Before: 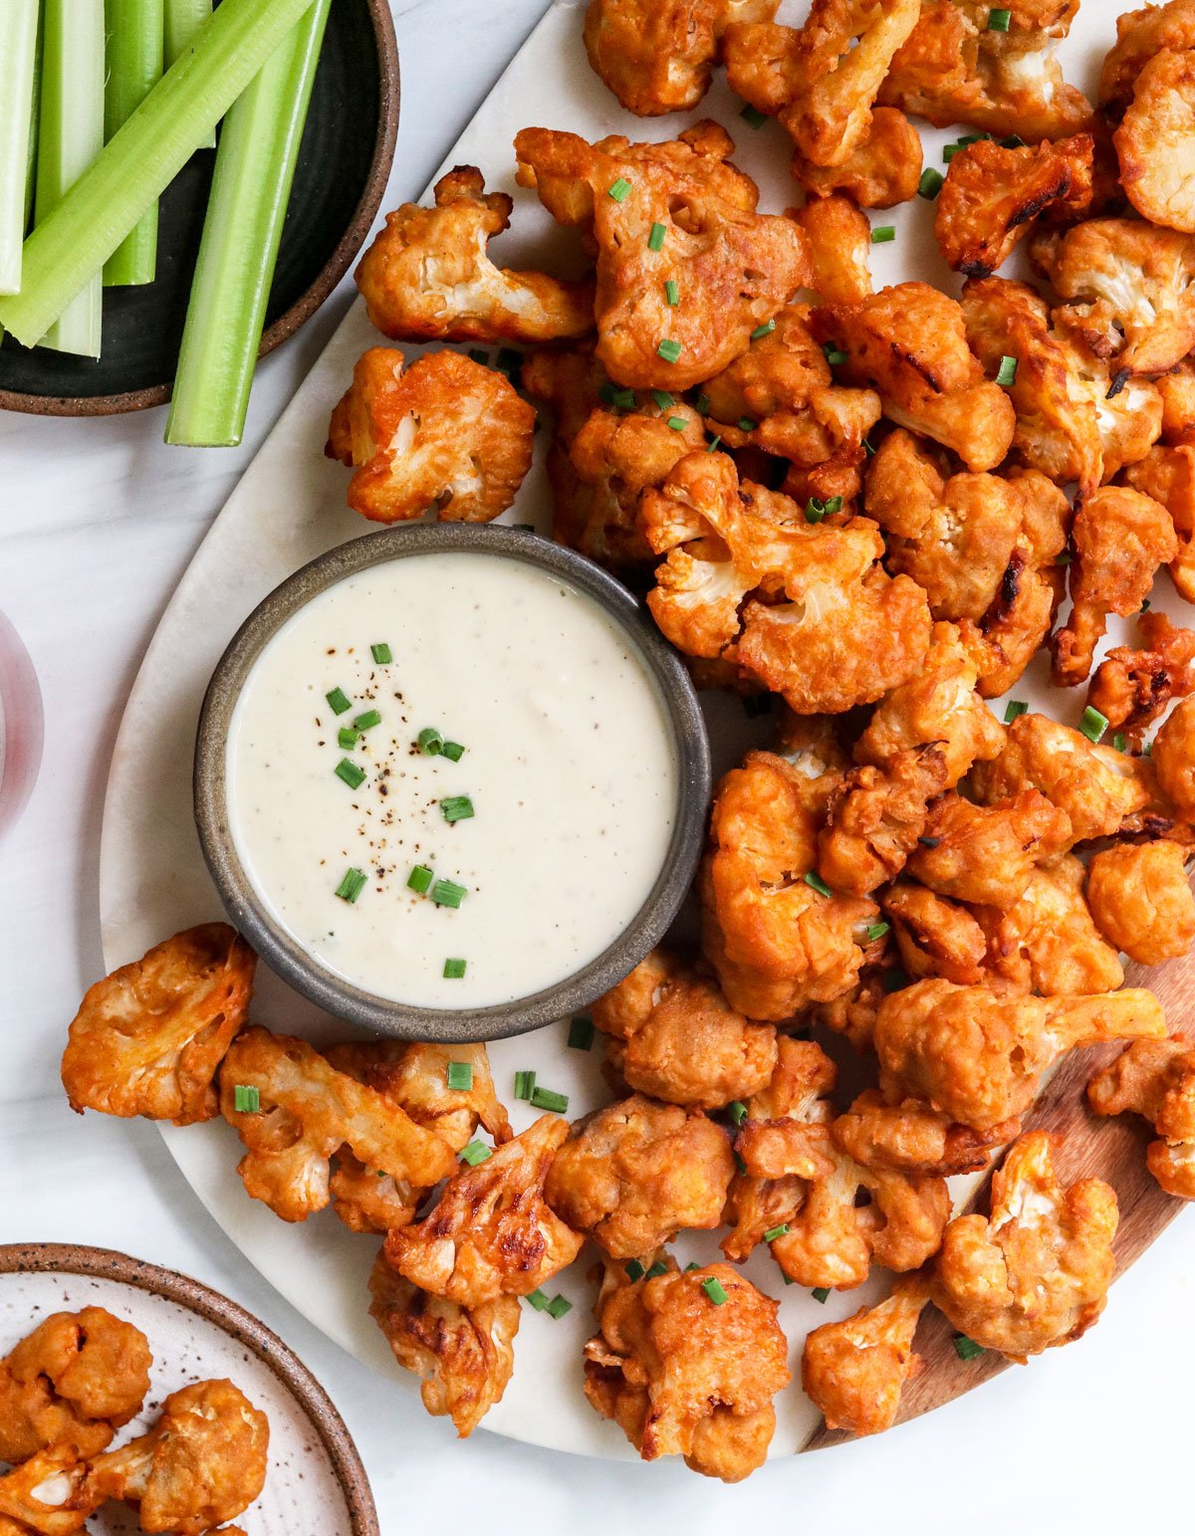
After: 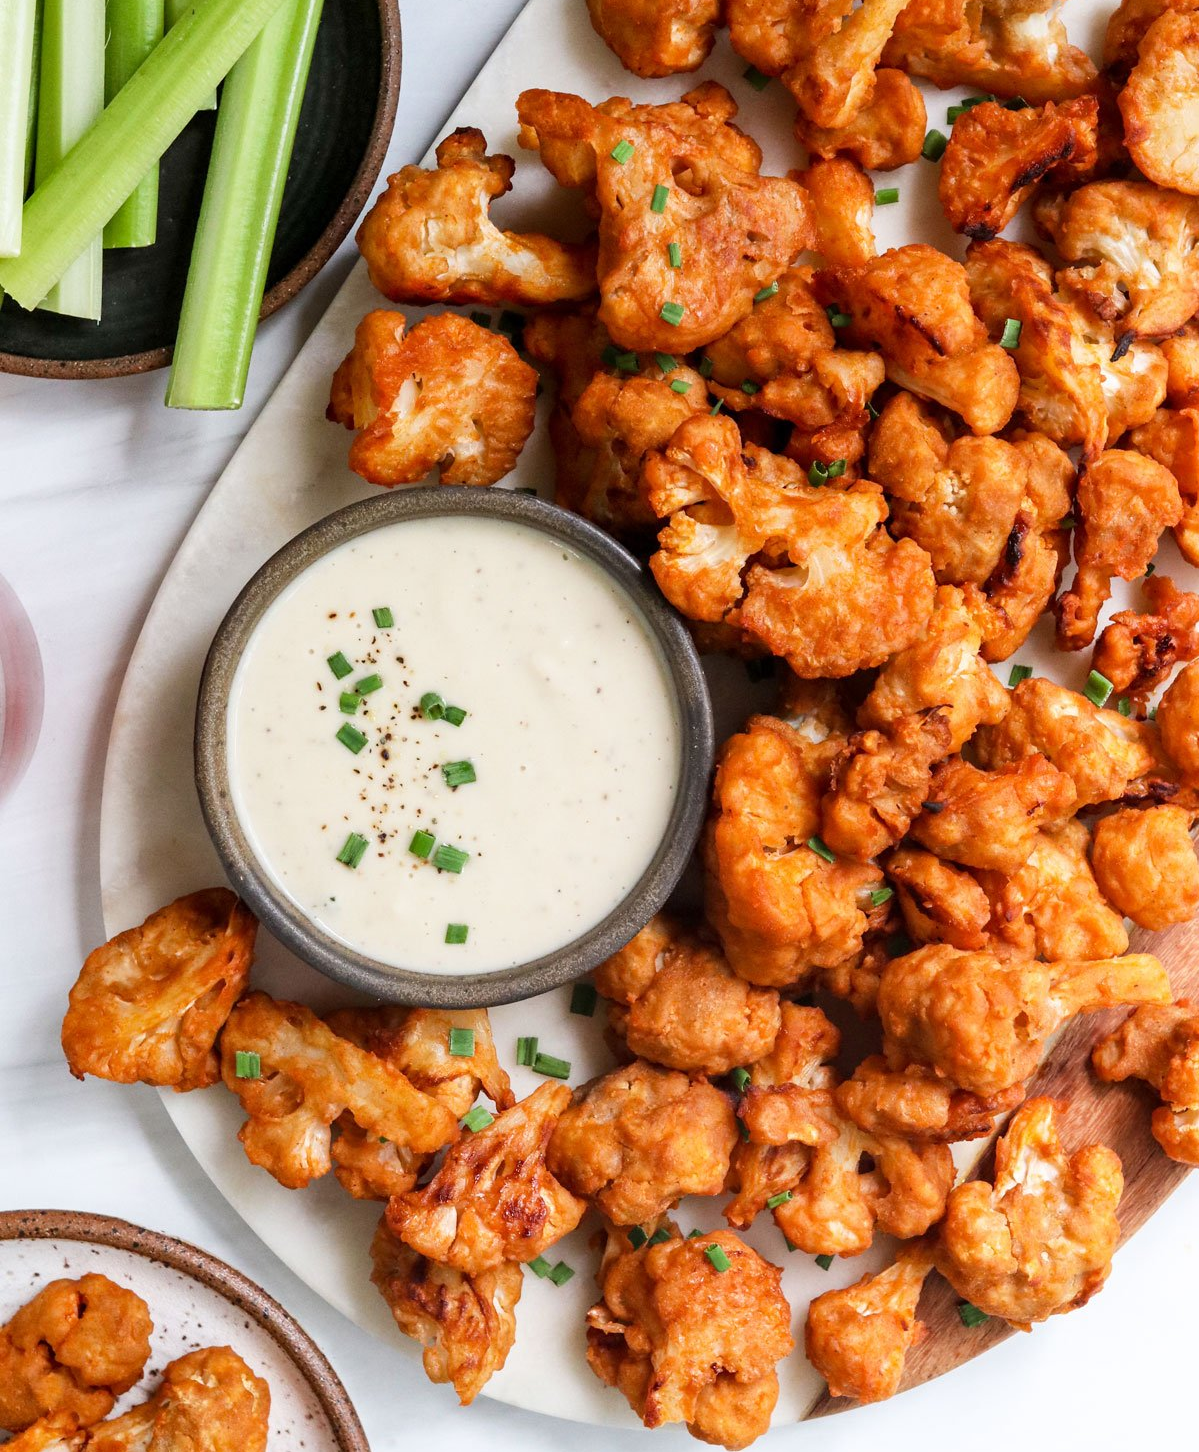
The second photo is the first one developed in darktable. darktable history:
crop and rotate: top 2.612%, bottom 3.277%
